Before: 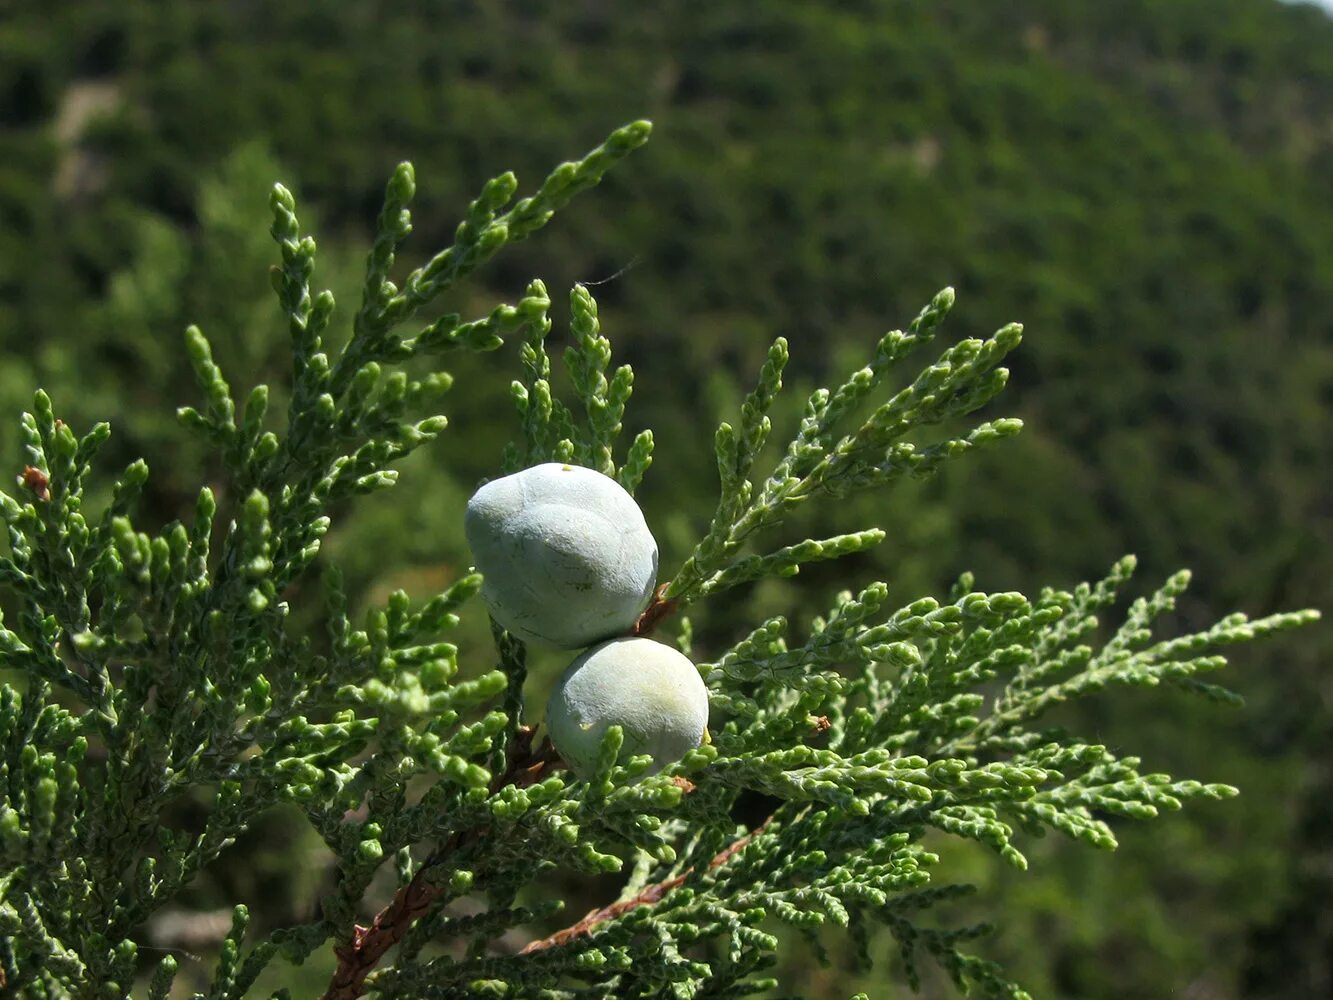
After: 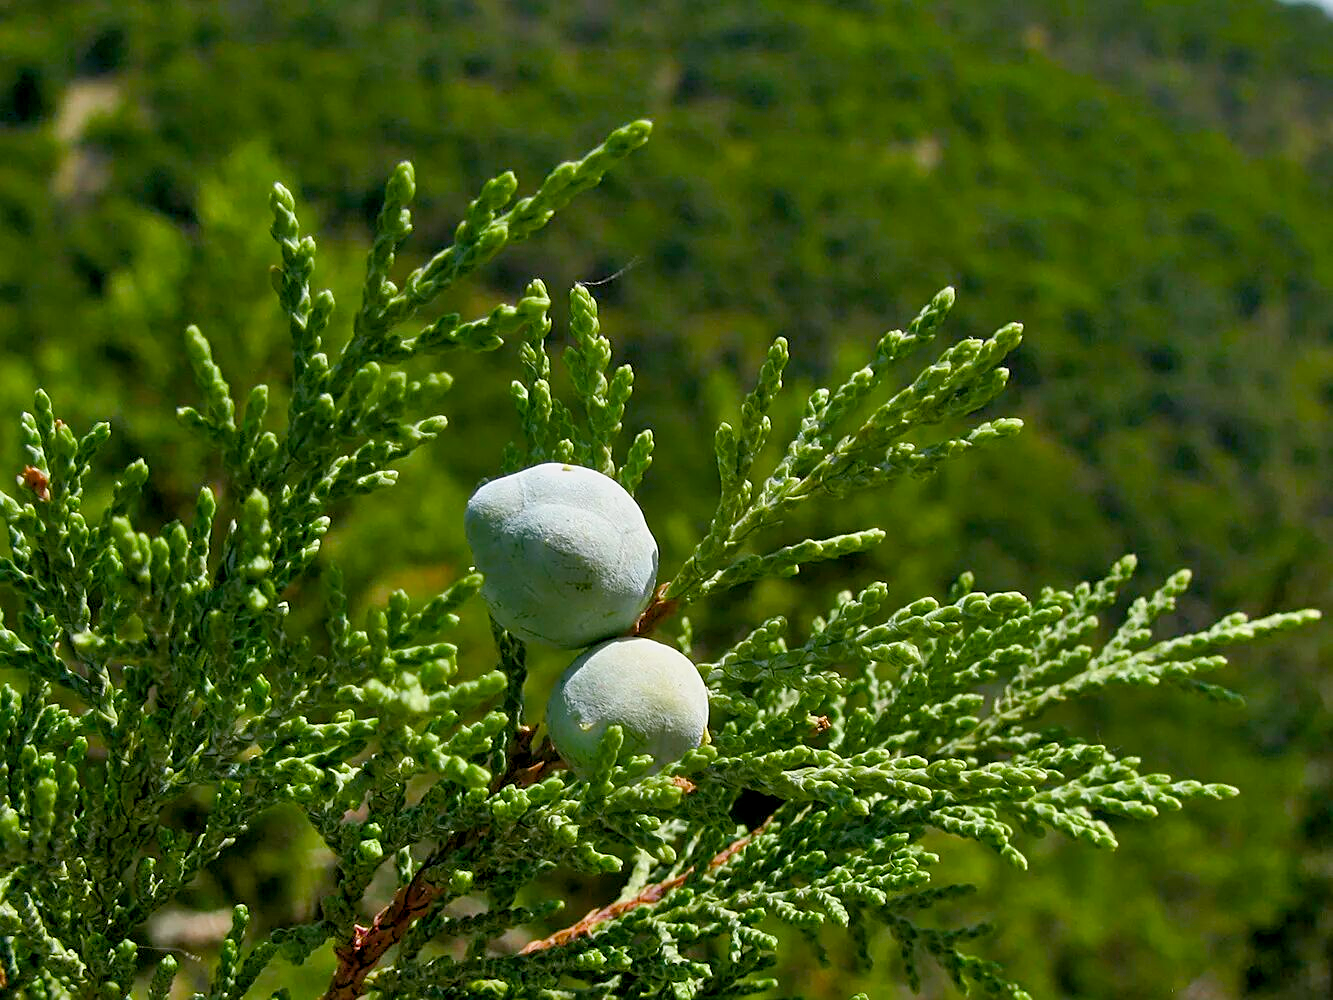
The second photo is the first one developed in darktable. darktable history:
shadows and highlights: soften with gaussian
color balance rgb: global offset › luminance -0.5%, perceptual saturation grading › highlights -17.77%, perceptual saturation grading › mid-tones 33.1%, perceptual saturation grading › shadows 50.52%, perceptual brilliance grading › highlights 10.8%, perceptual brilliance grading › shadows -10.8%, global vibrance 24.22%, contrast -25%
sharpen: on, module defaults
